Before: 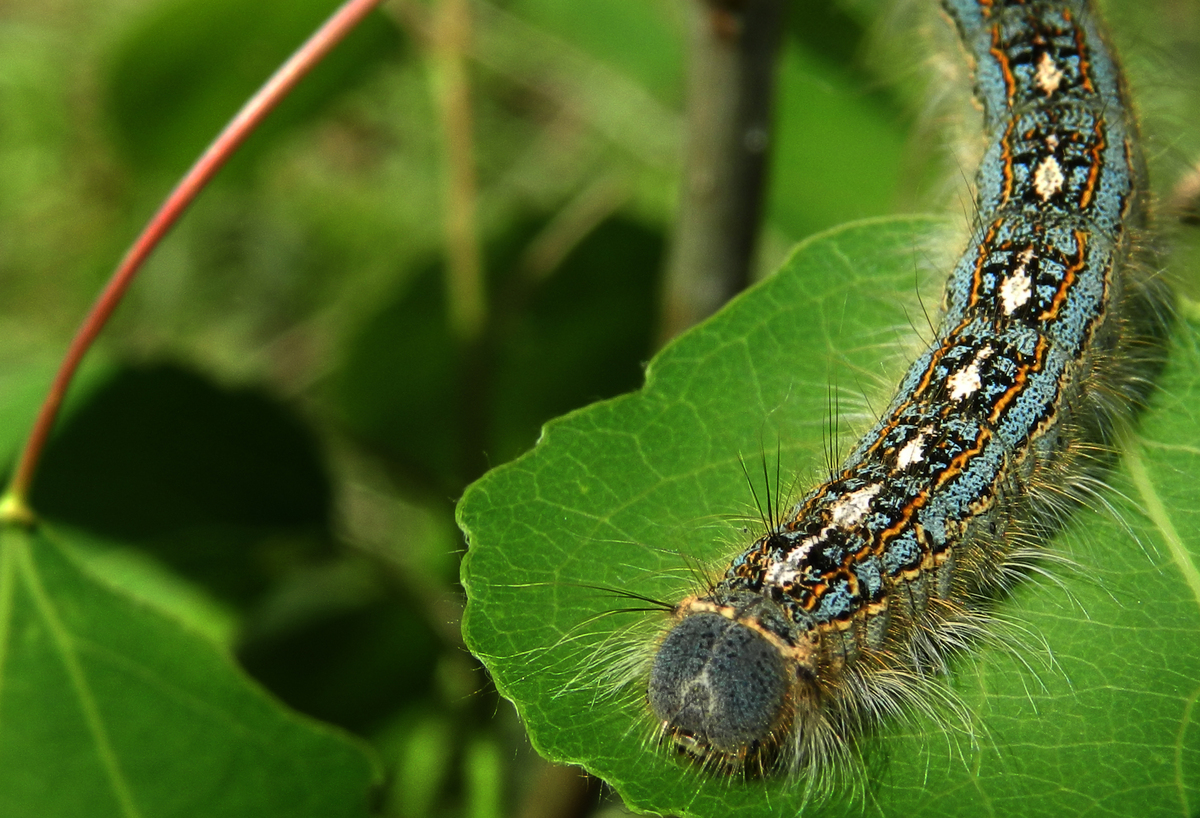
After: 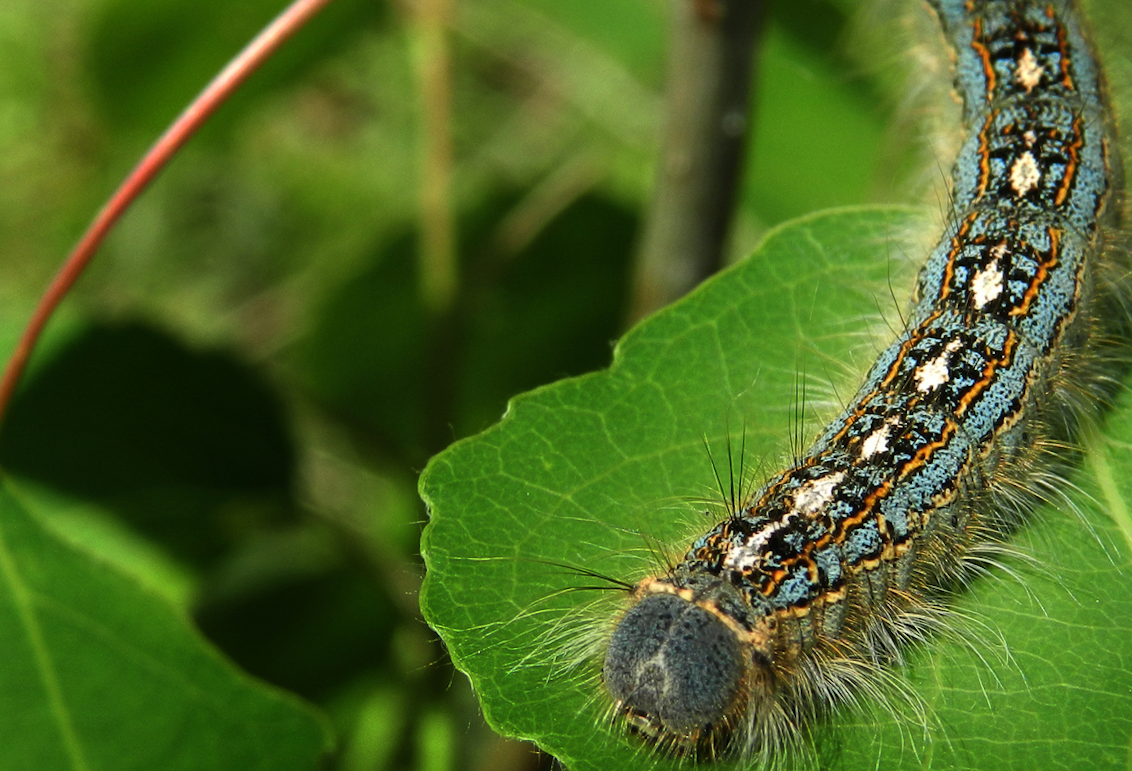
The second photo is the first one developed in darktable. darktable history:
white balance: emerald 1
crop and rotate: angle -2.38°
